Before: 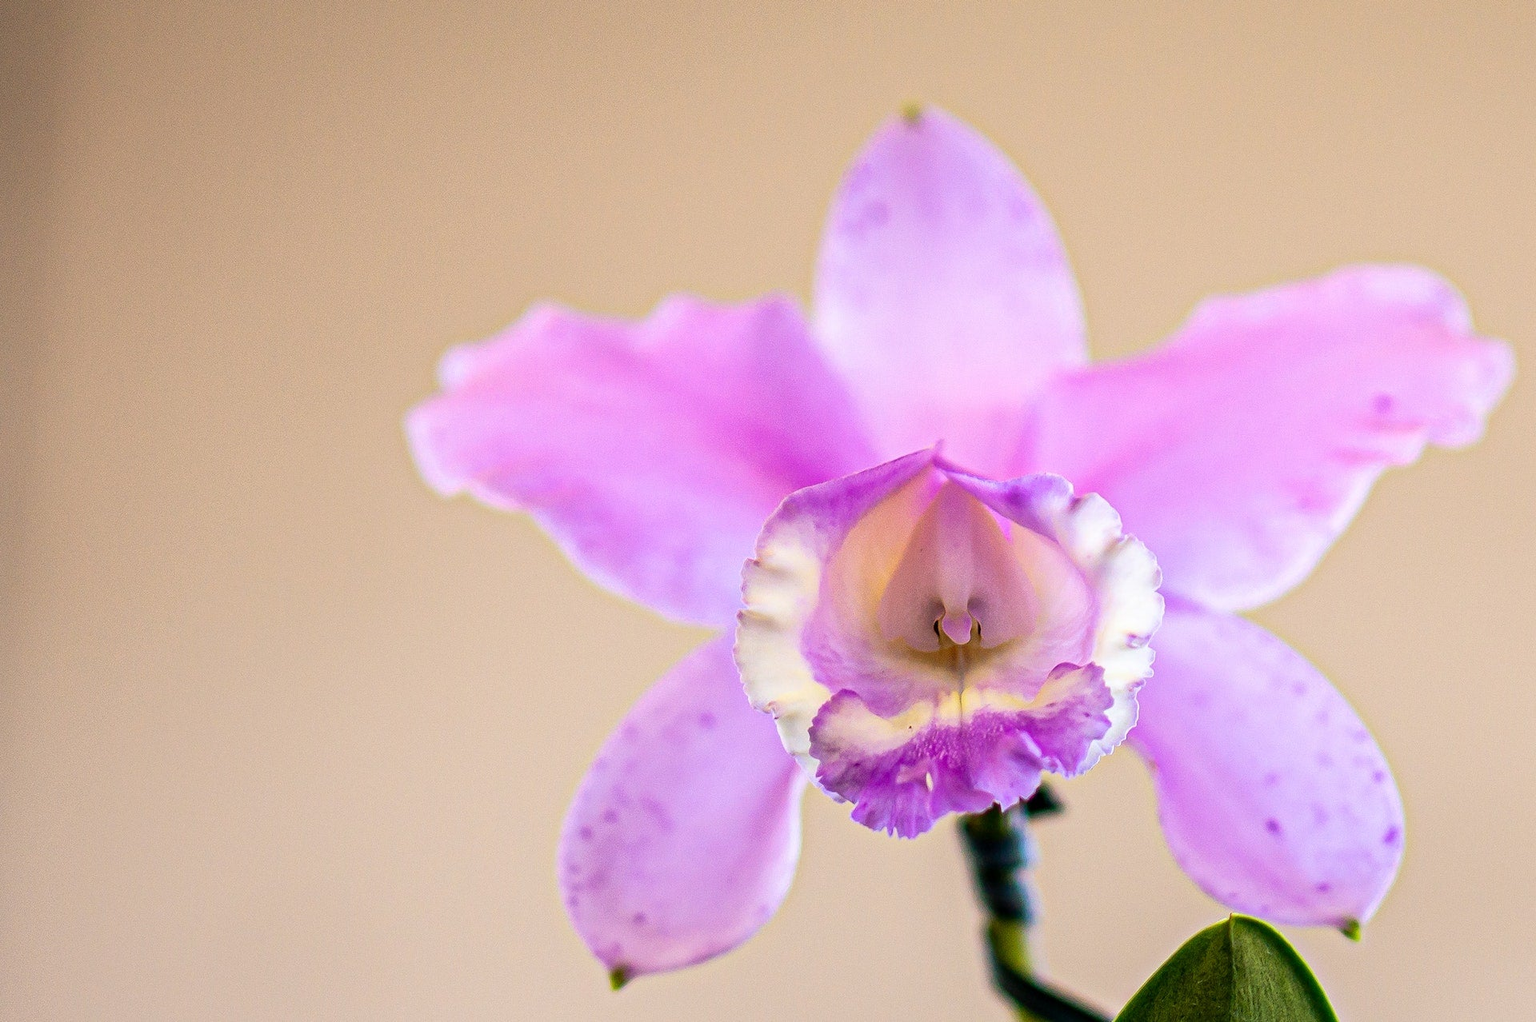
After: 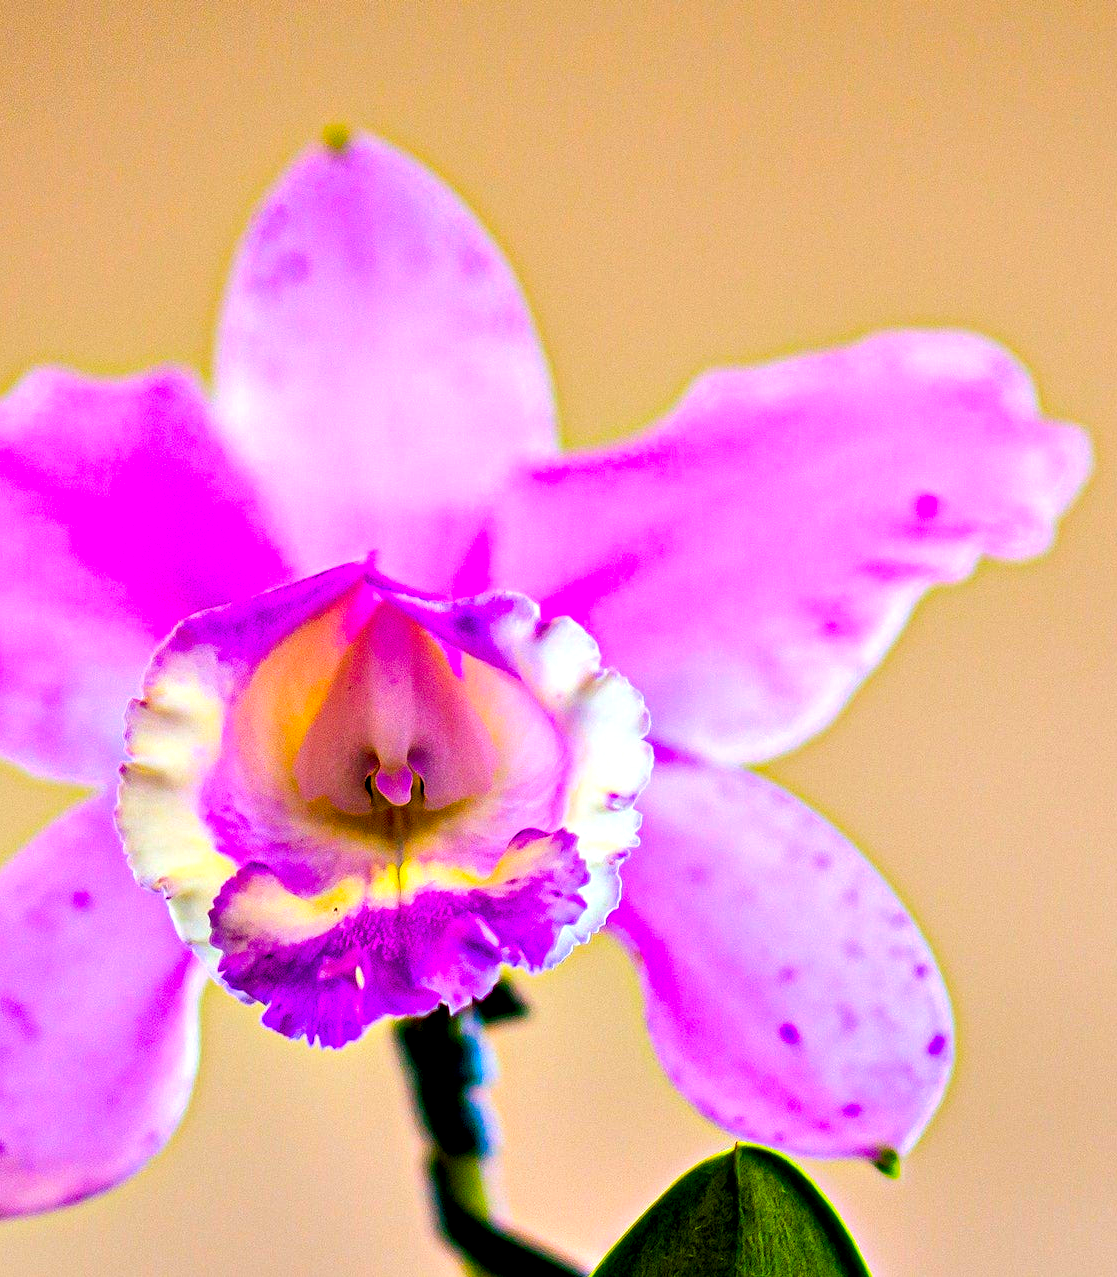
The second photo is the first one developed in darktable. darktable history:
contrast brightness saturation: brightness -0.019, saturation 0.368
crop: left 41.822%
color balance rgb: linear chroma grading › global chroma 15.507%, perceptual saturation grading › global saturation 25.723%
contrast equalizer: octaves 7, y [[0.6 ×6], [0.55 ×6], [0 ×6], [0 ×6], [0 ×6]]
